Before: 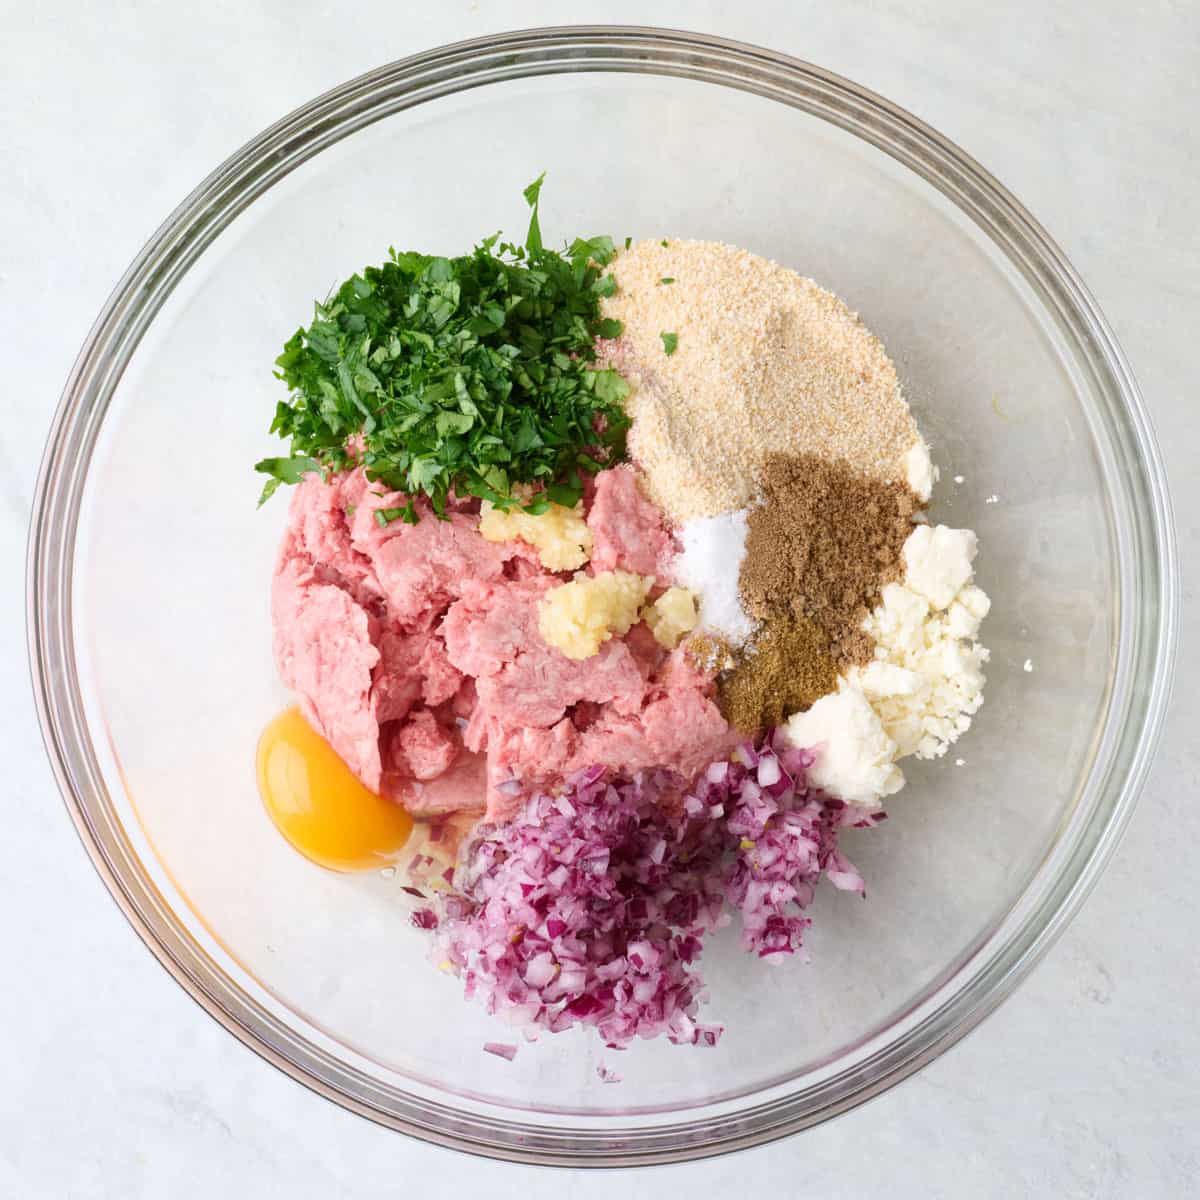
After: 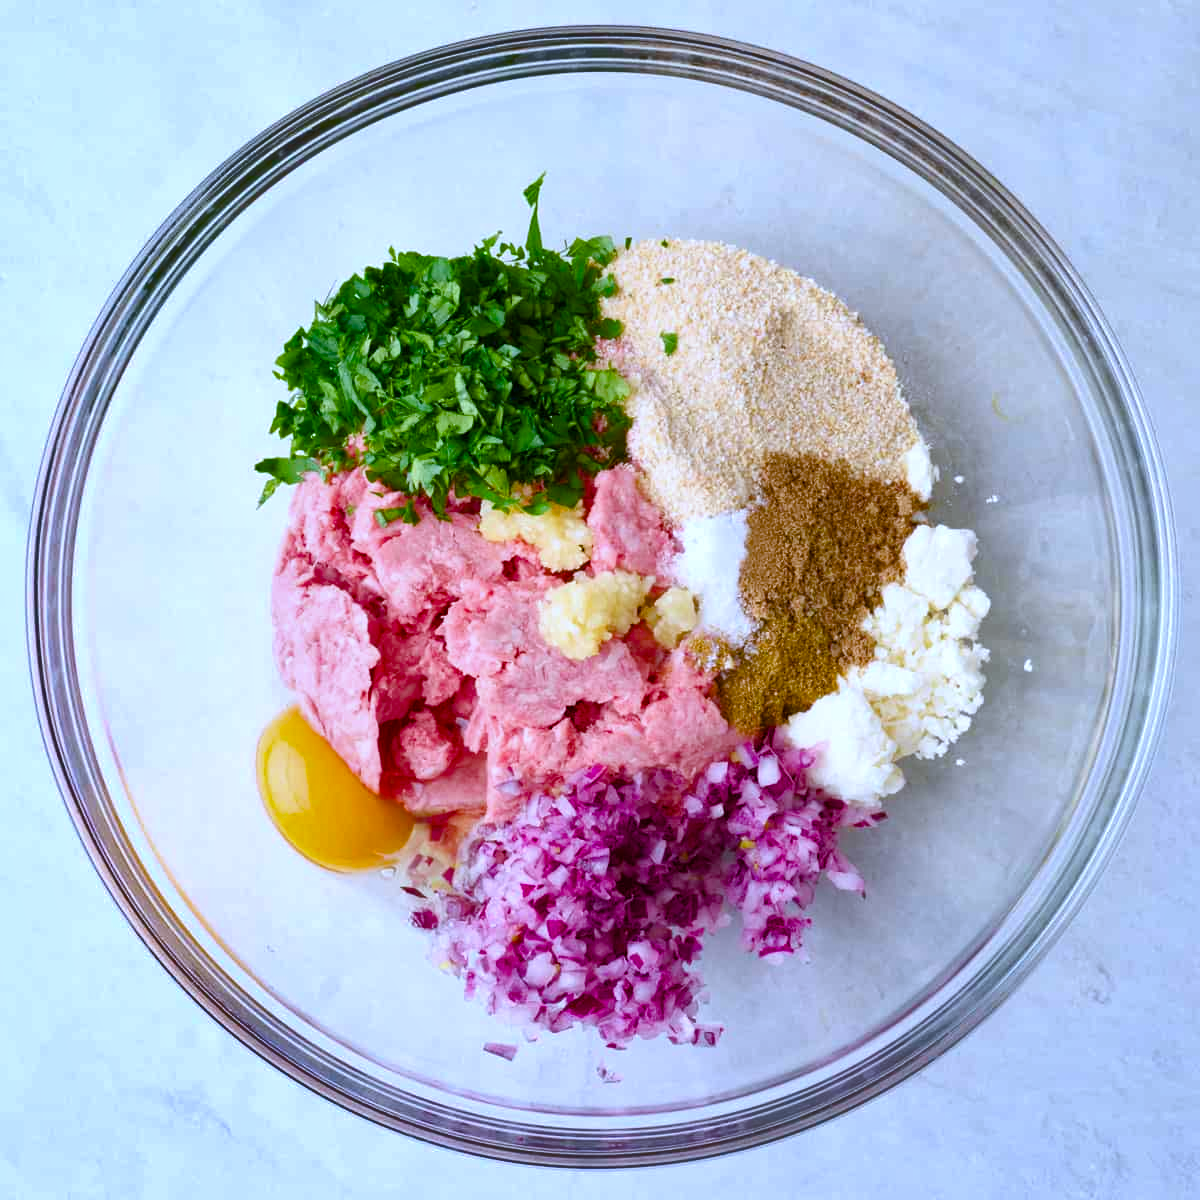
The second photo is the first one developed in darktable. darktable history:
white balance: red 0.948, green 1.02, blue 1.176
color balance rgb: perceptual saturation grading › global saturation 20%, perceptual saturation grading › highlights -25%, perceptual saturation grading › shadows 50.52%, global vibrance 40.24%
shadows and highlights: low approximation 0.01, soften with gaussian
